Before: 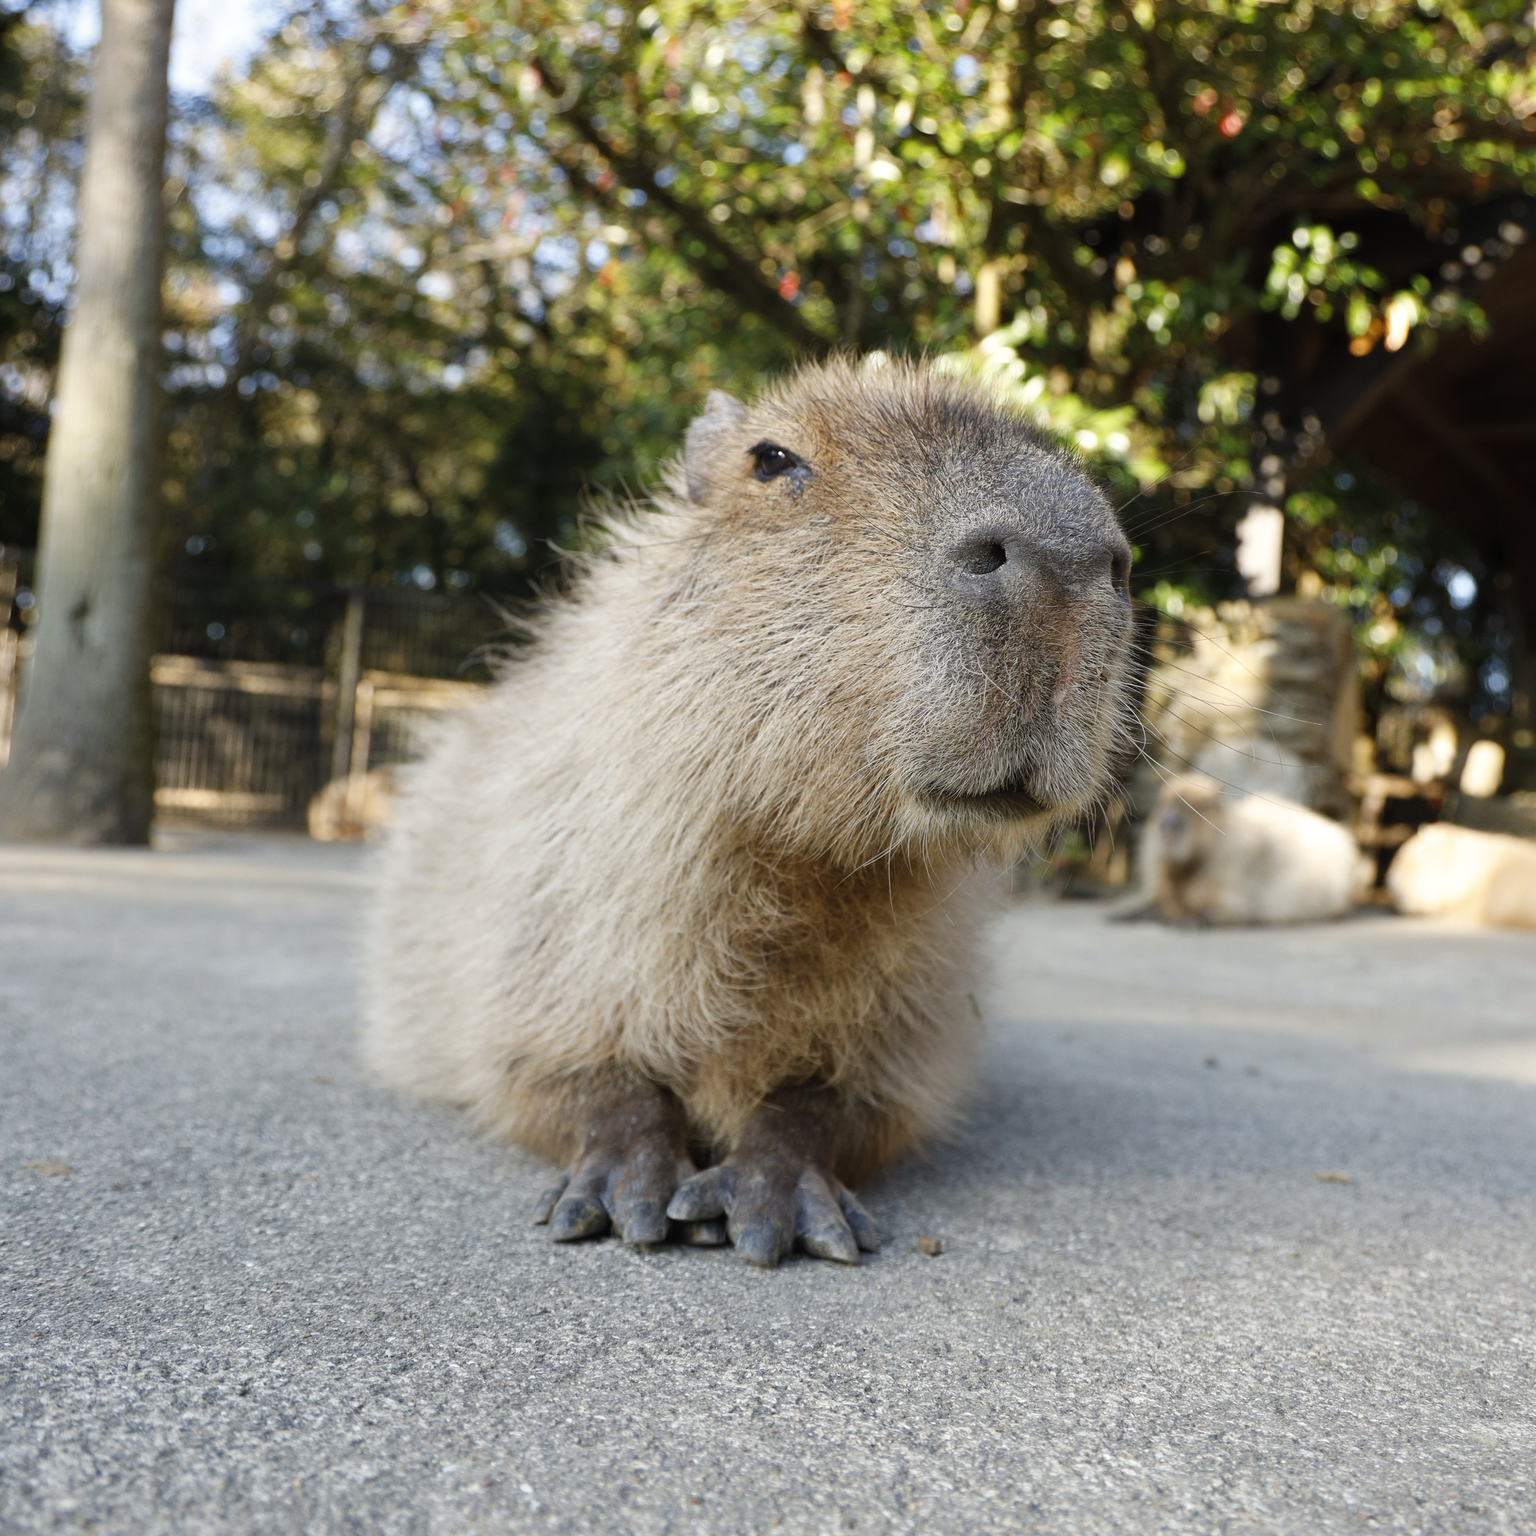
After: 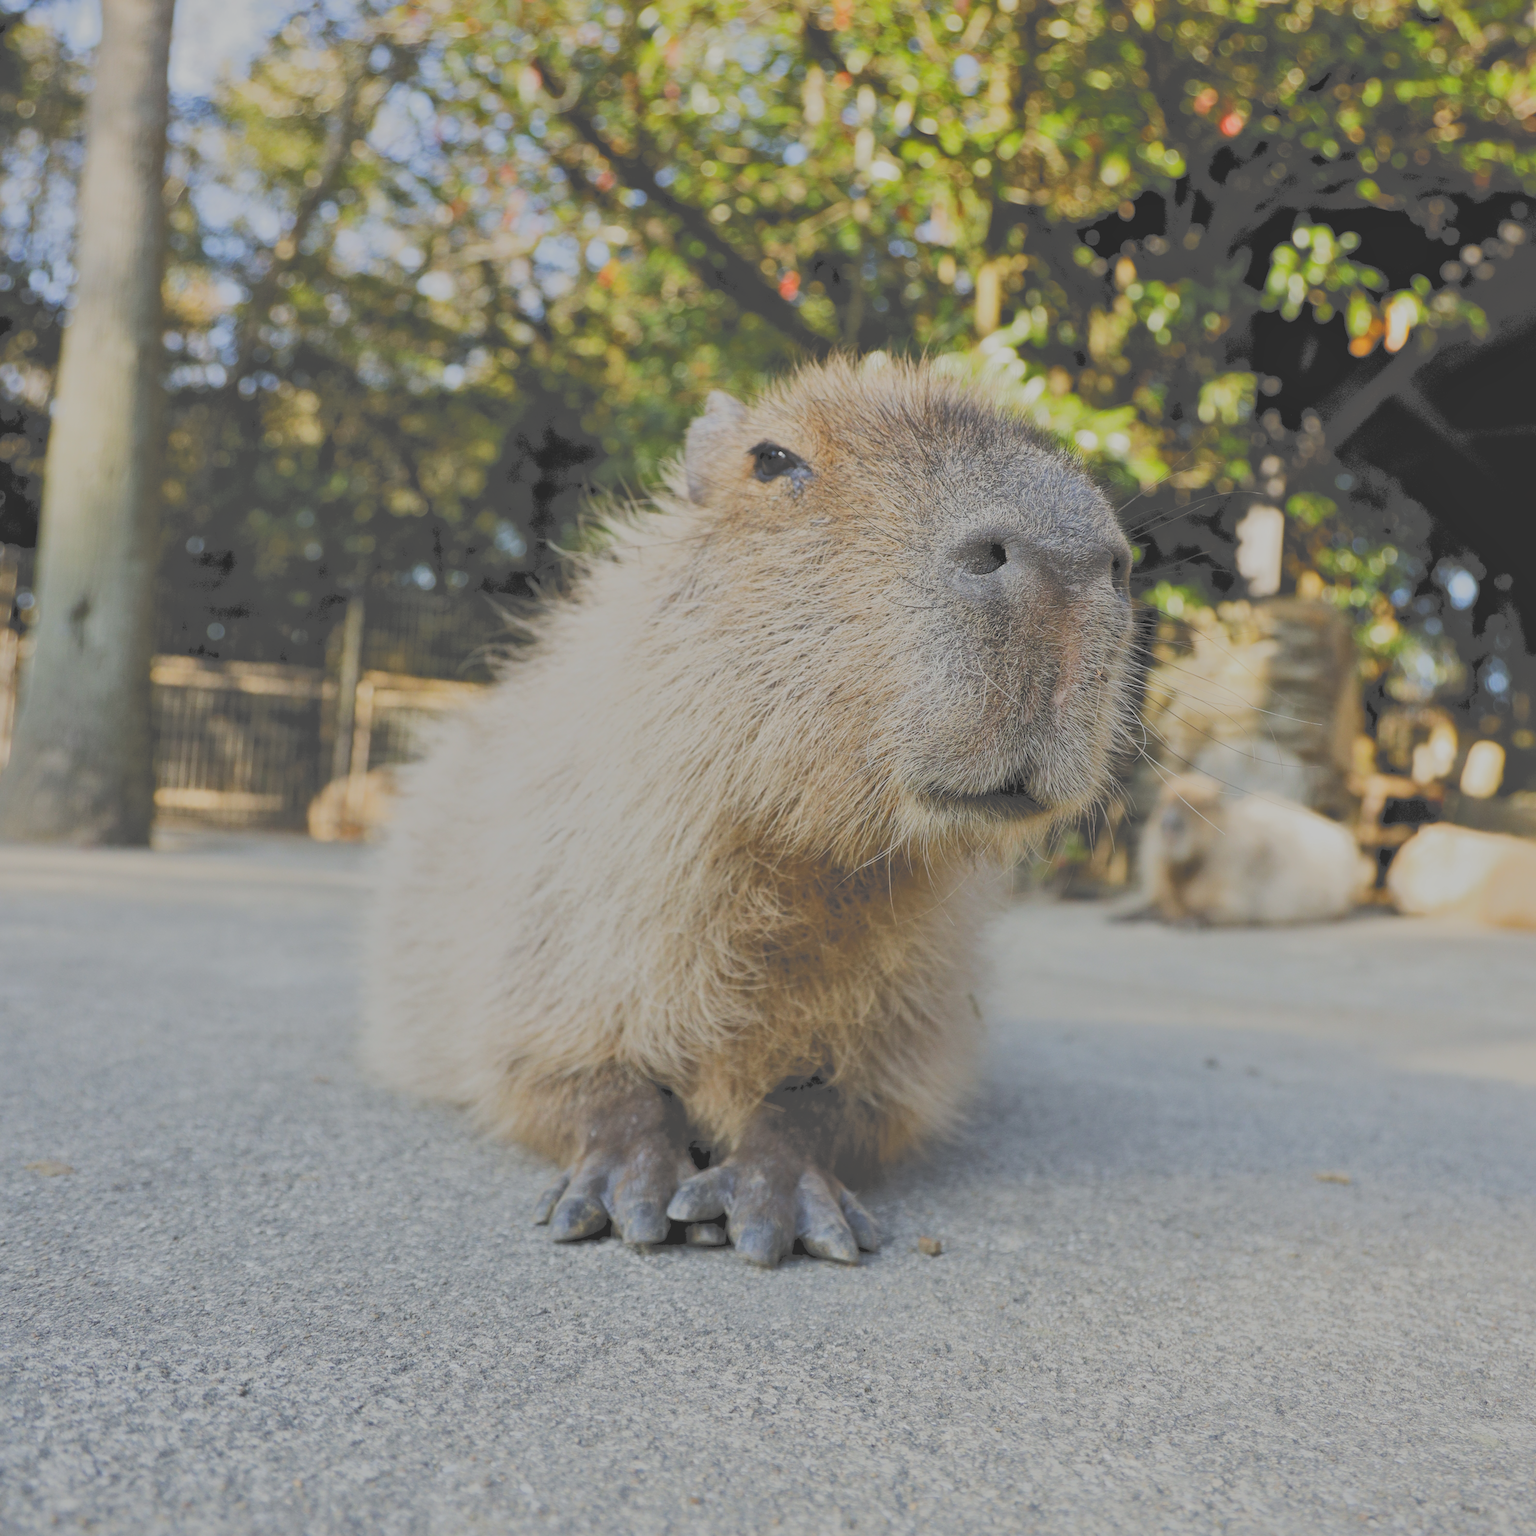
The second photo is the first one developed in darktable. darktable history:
local contrast: mode bilateral grid, contrast 20, coarseness 50, detail 129%, midtone range 0.2
filmic rgb: black relative exposure -5.05 EV, white relative exposure 3.95 EV, threshold 6 EV, hardness 2.9, contrast 1.298, highlights saturation mix -29.35%, enable highlight reconstruction true
tone curve: curves: ch0 [(0, 0) (0.003, 0.322) (0.011, 0.327) (0.025, 0.345) (0.044, 0.365) (0.069, 0.378) (0.1, 0.391) (0.136, 0.403) (0.177, 0.412) (0.224, 0.429) (0.277, 0.448) (0.335, 0.474) (0.399, 0.503) (0.468, 0.537) (0.543, 0.57) (0.623, 0.61) (0.709, 0.653) (0.801, 0.699) (0.898, 0.75) (1, 1)], color space Lab, independent channels, preserve colors none
